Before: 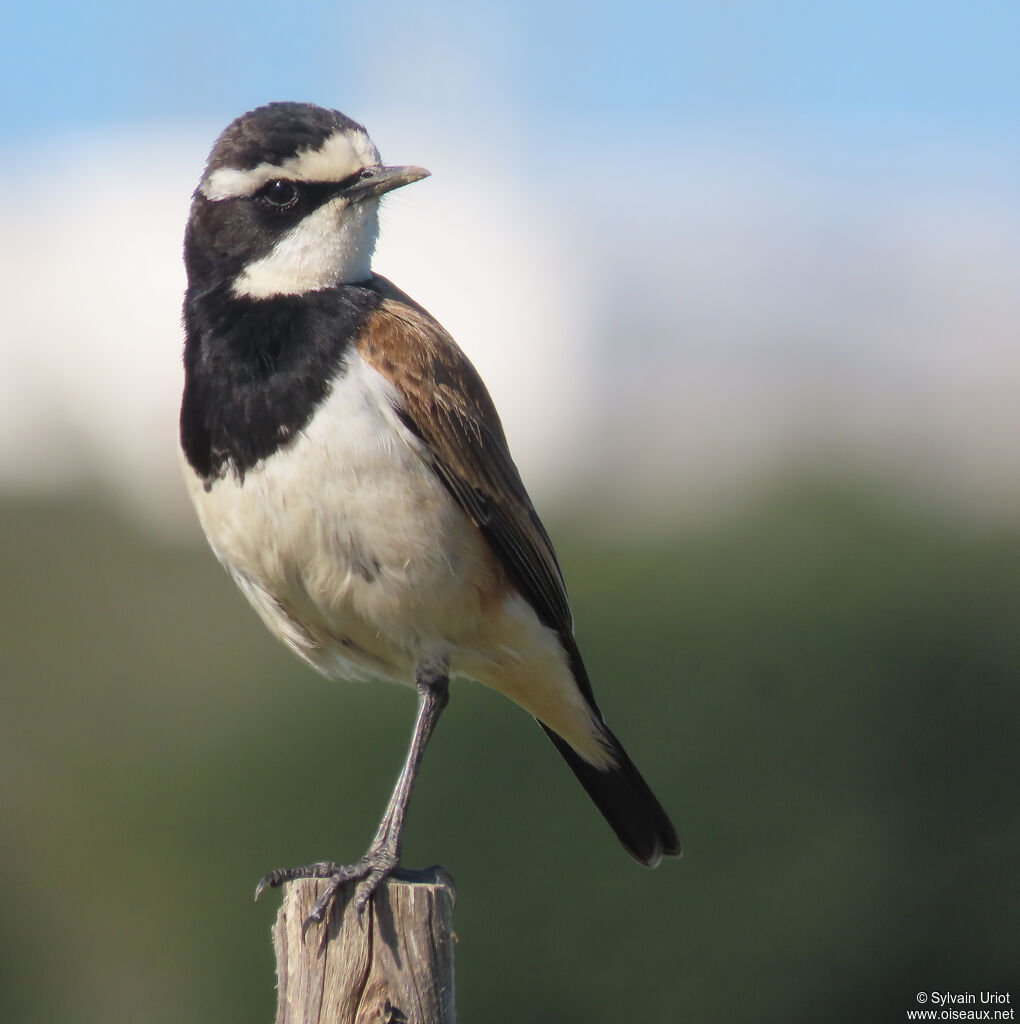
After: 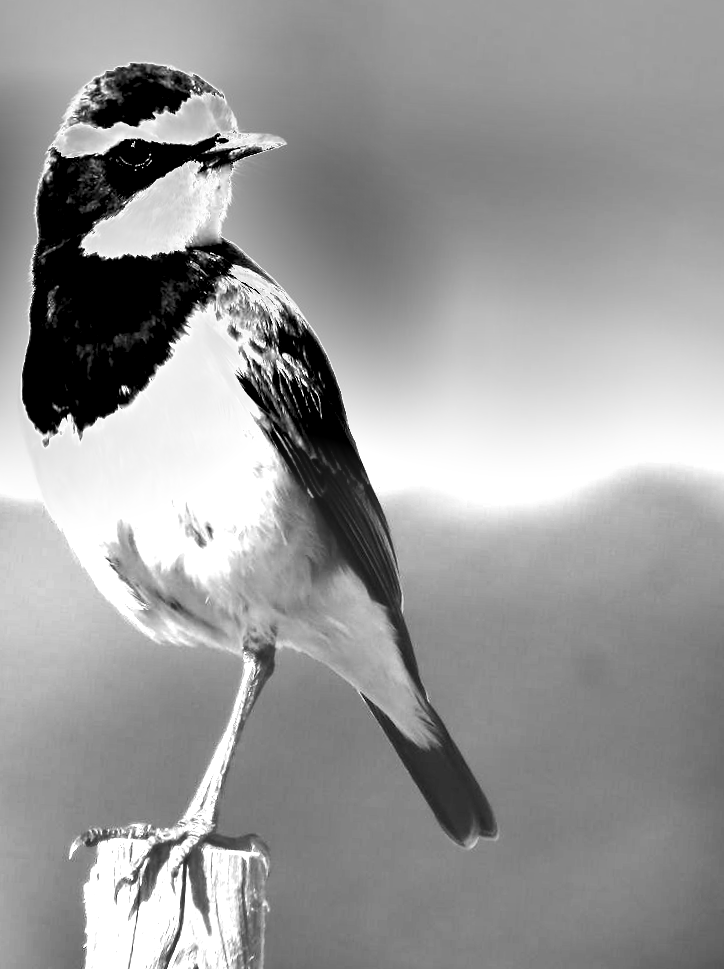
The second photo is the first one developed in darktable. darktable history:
crop and rotate: angle -3.27°, left 14.277%, top 0.028%, right 10.766%, bottom 0.028%
monochrome: a 2.21, b -1.33, size 2.2
exposure: exposure 2.207 EV, compensate highlight preservation false
shadows and highlights: shadows 12, white point adjustment 1.2, soften with gaussian
